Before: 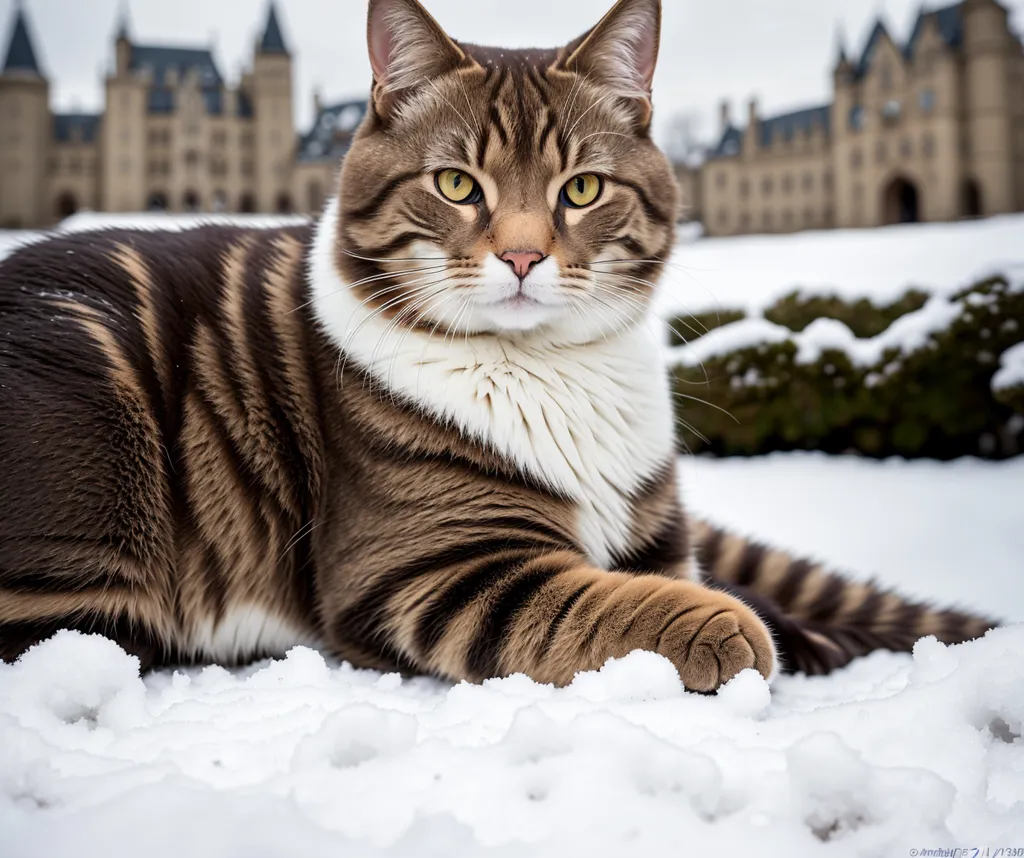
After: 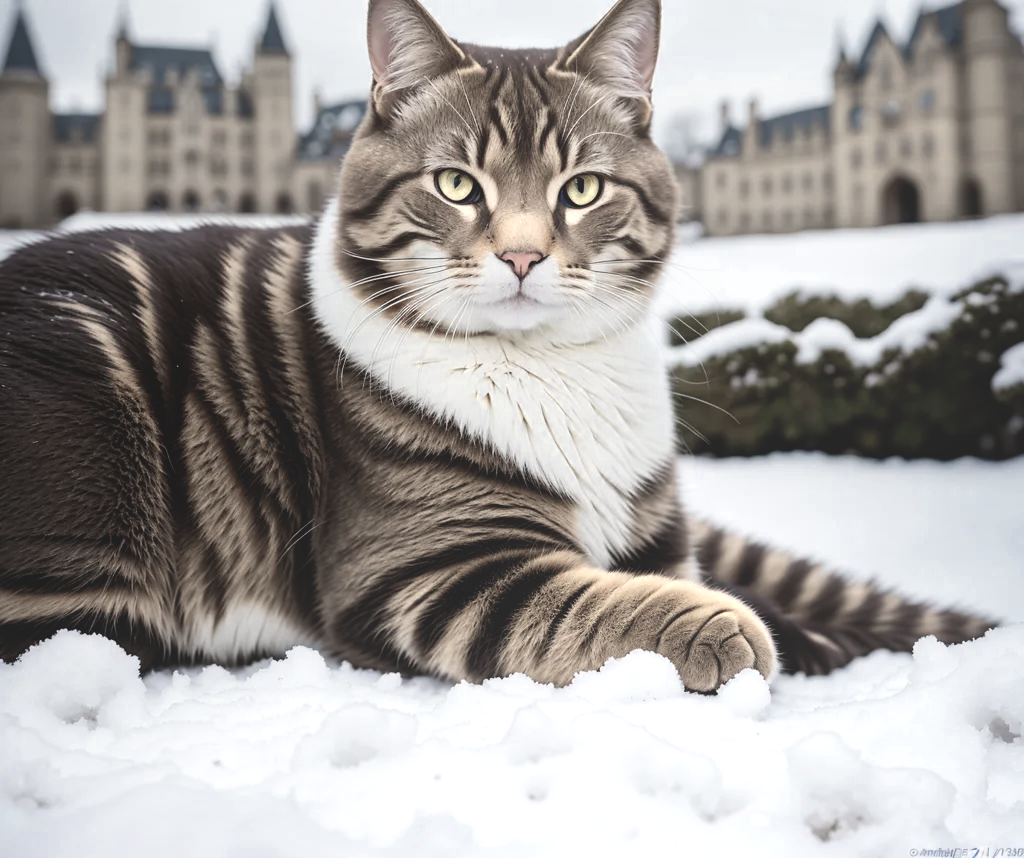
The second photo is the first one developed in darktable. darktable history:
tone equalizer: -8 EV -0.417 EV, -7 EV -0.389 EV, -6 EV -0.333 EV, -5 EV -0.222 EV, -3 EV 0.222 EV, -2 EV 0.333 EV, -1 EV 0.389 EV, +0 EV 0.417 EV, edges refinement/feathering 500, mask exposure compensation -1.25 EV, preserve details no
color zones: curves: ch0 [(0.25, 0.667) (0.758, 0.368)]; ch1 [(0.215, 0.245) (0.761, 0.373)]; ch2 [(0.247, 0.554) (0.761, 0.436)]
local contrast: detail 70%
